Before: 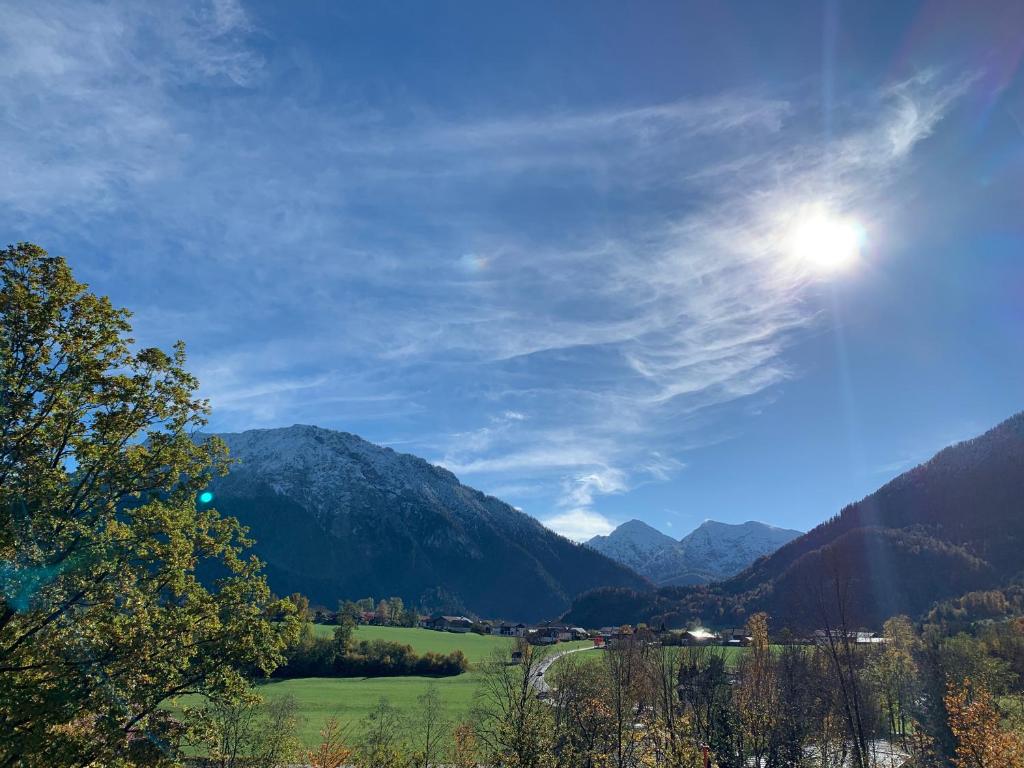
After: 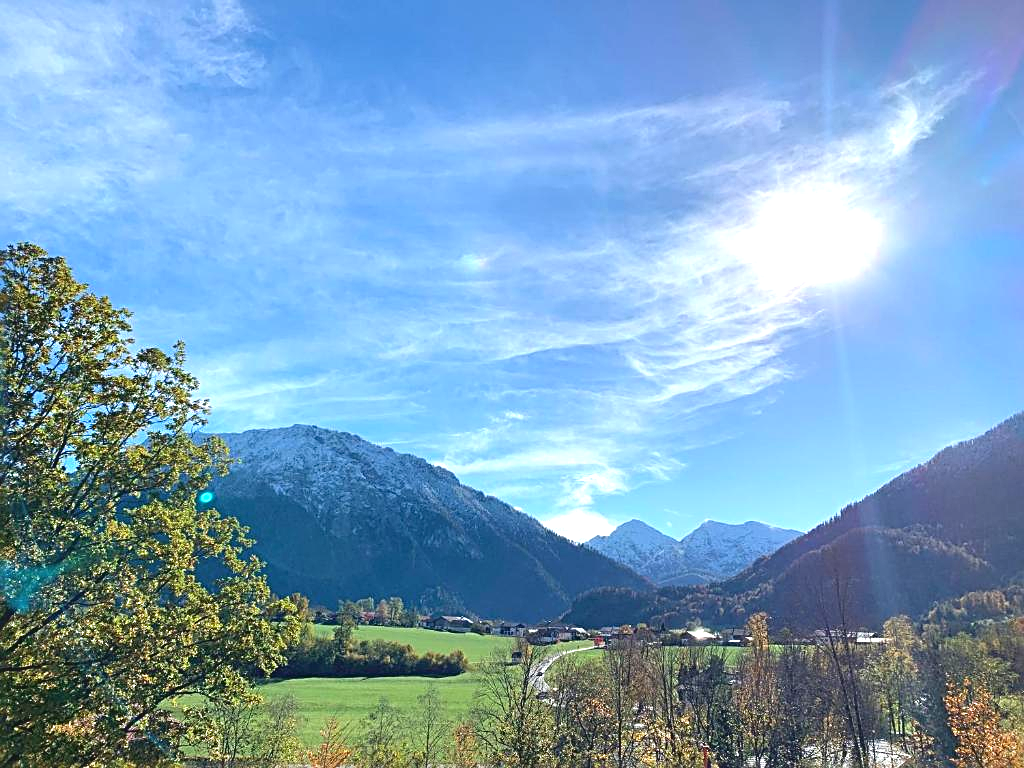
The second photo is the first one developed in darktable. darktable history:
exposure: black level correction 0, exposure 1.2 EV, compensate highlight preservation false
contrast brightness saturation: contrast -0.121
sharpen: radius 2.753
